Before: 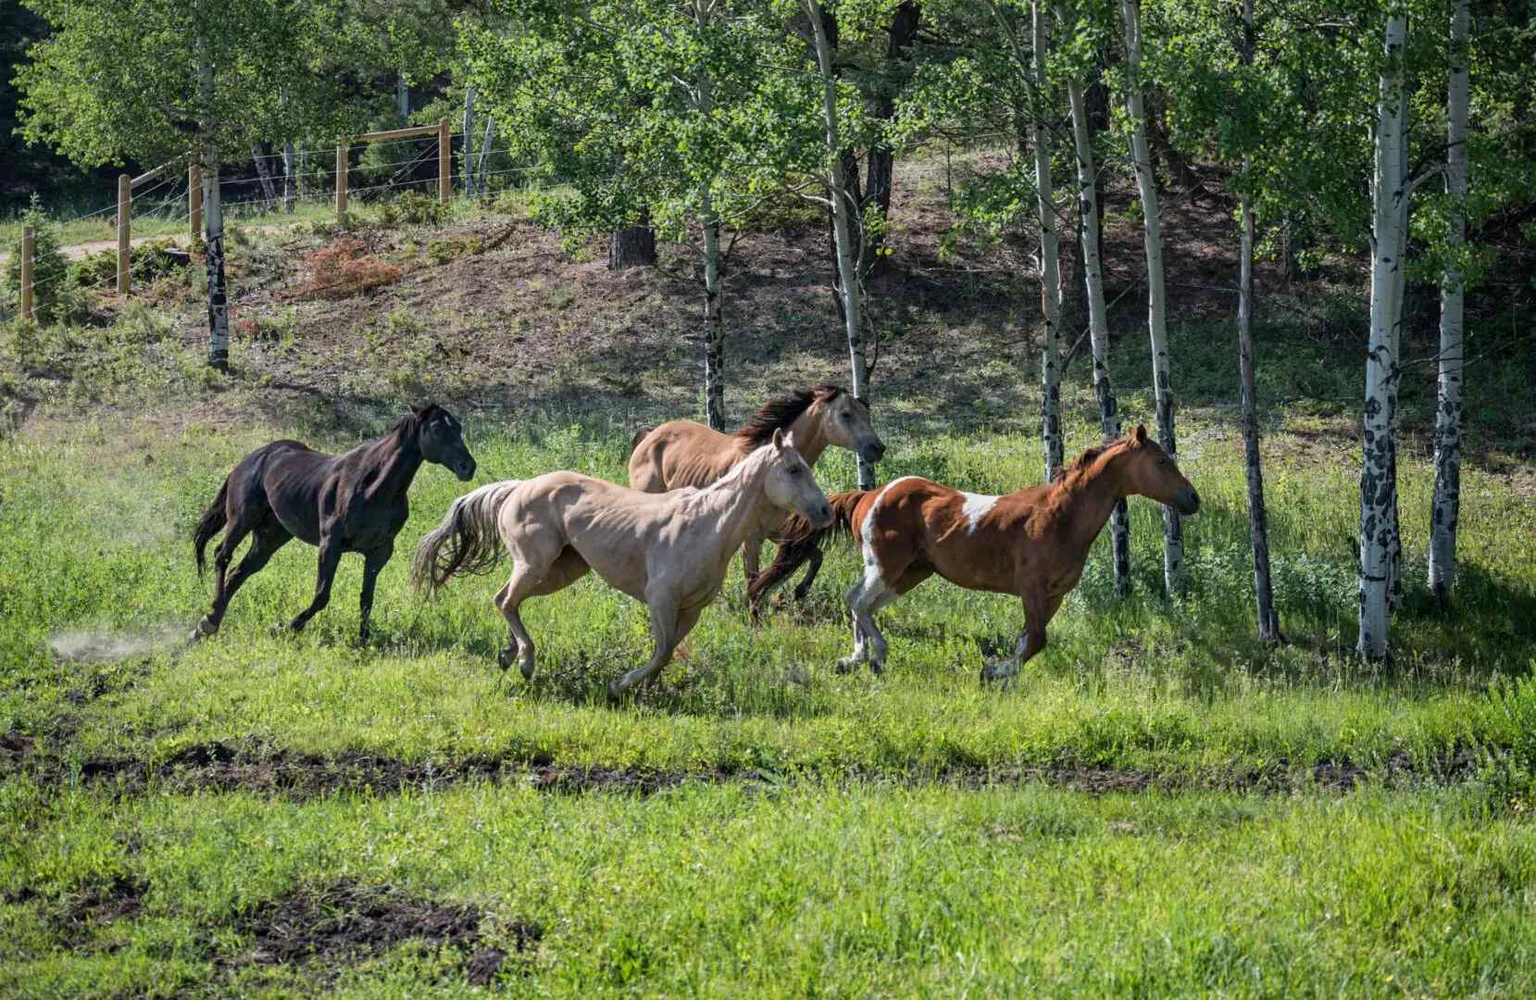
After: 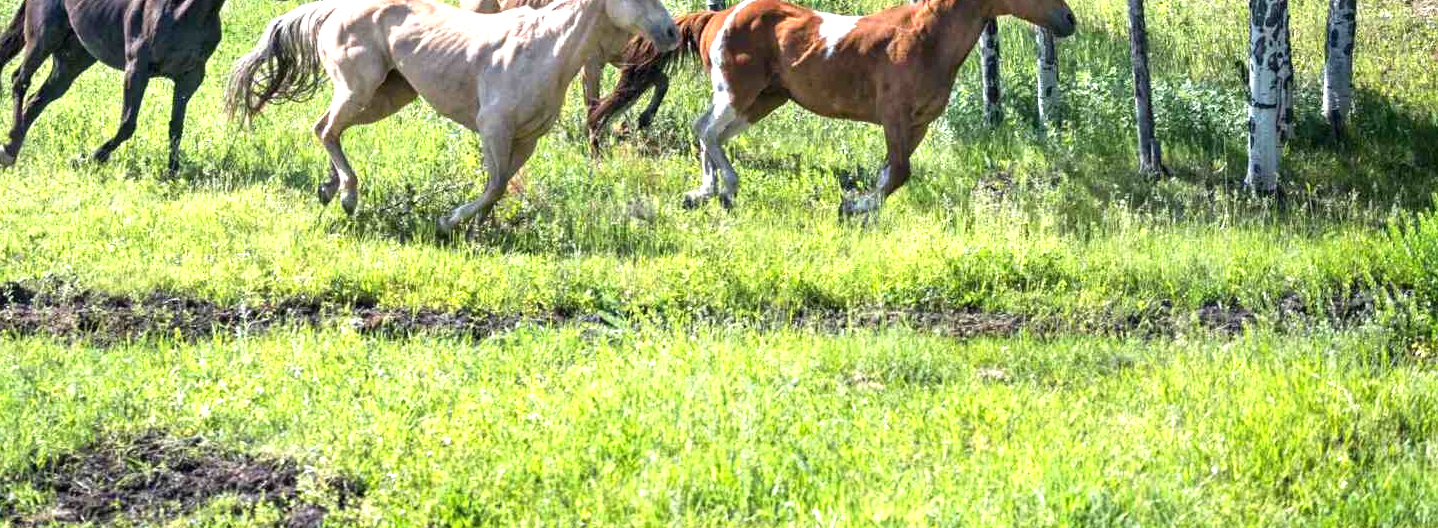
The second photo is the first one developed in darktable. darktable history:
crop and rotate: left 13.306%, top 48.129%, bottom 2.928%
exposure: black level correction 0, exposure 1.2 EV, compensate exposure bias true, compensate highlight preservation false
